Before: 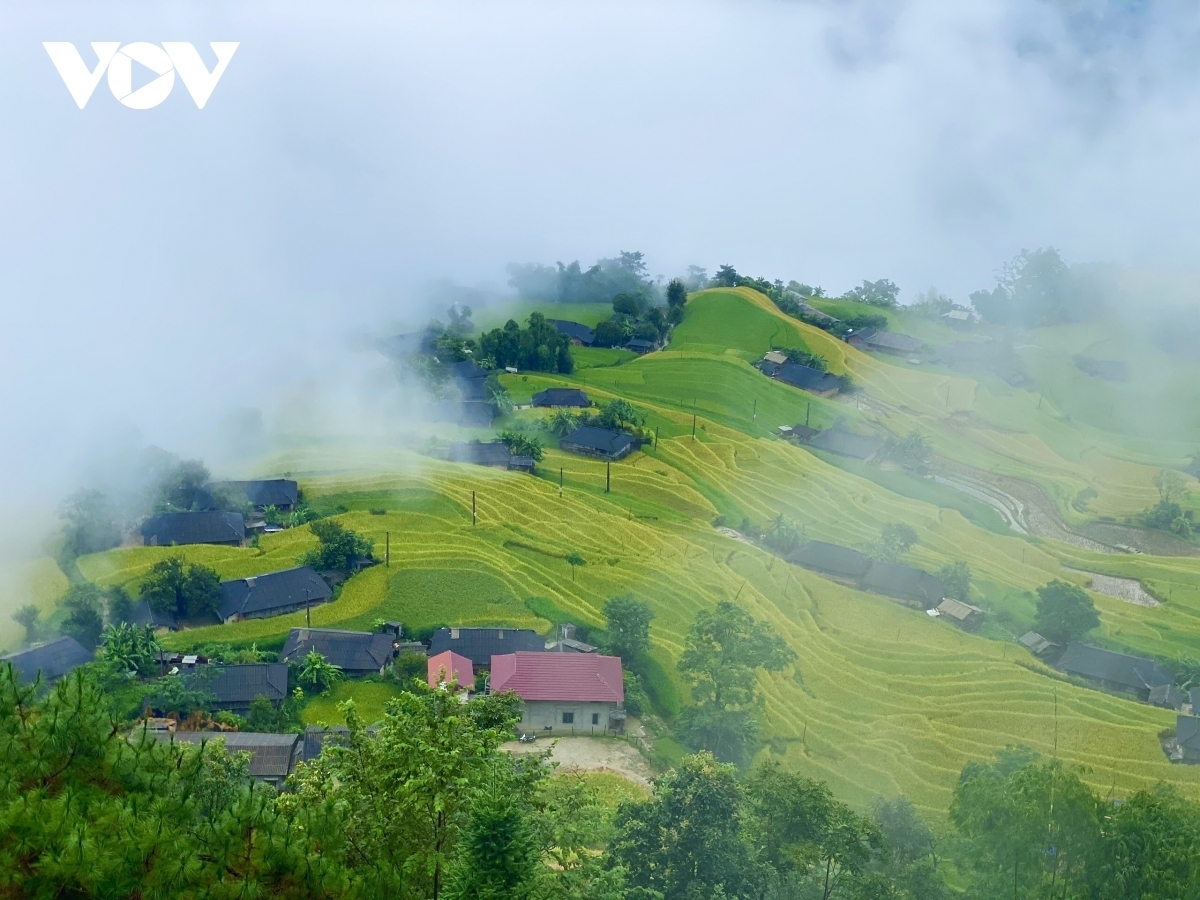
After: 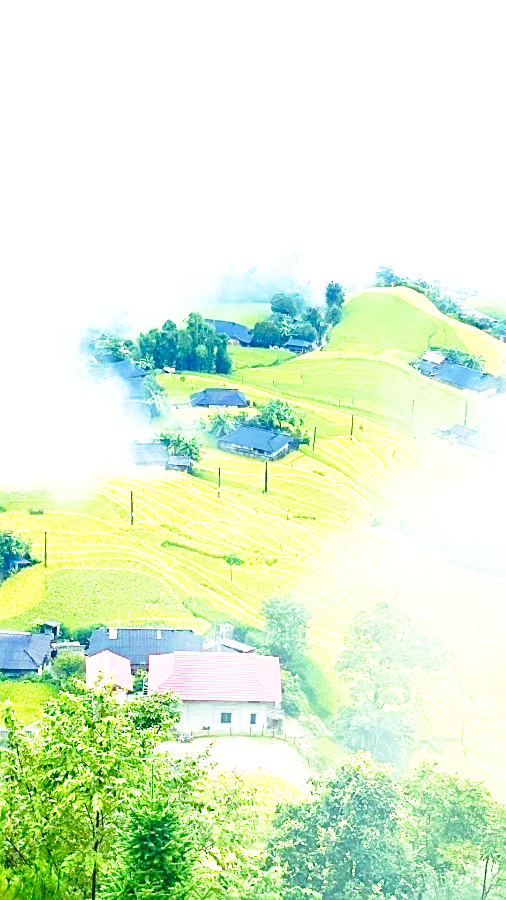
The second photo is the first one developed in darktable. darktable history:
crop: left 28.583%, right 29.231%
exposure: exposure 1.5 EV, compensate highlight preservation false
base curve: curves: ch0 [(0, 0) (0.026, 0.03) (0.109, 0.232) (0.351, 0.748) (0.669, 0.968) (1, 1)], preserve colors none
sharpen: on, module defaults
